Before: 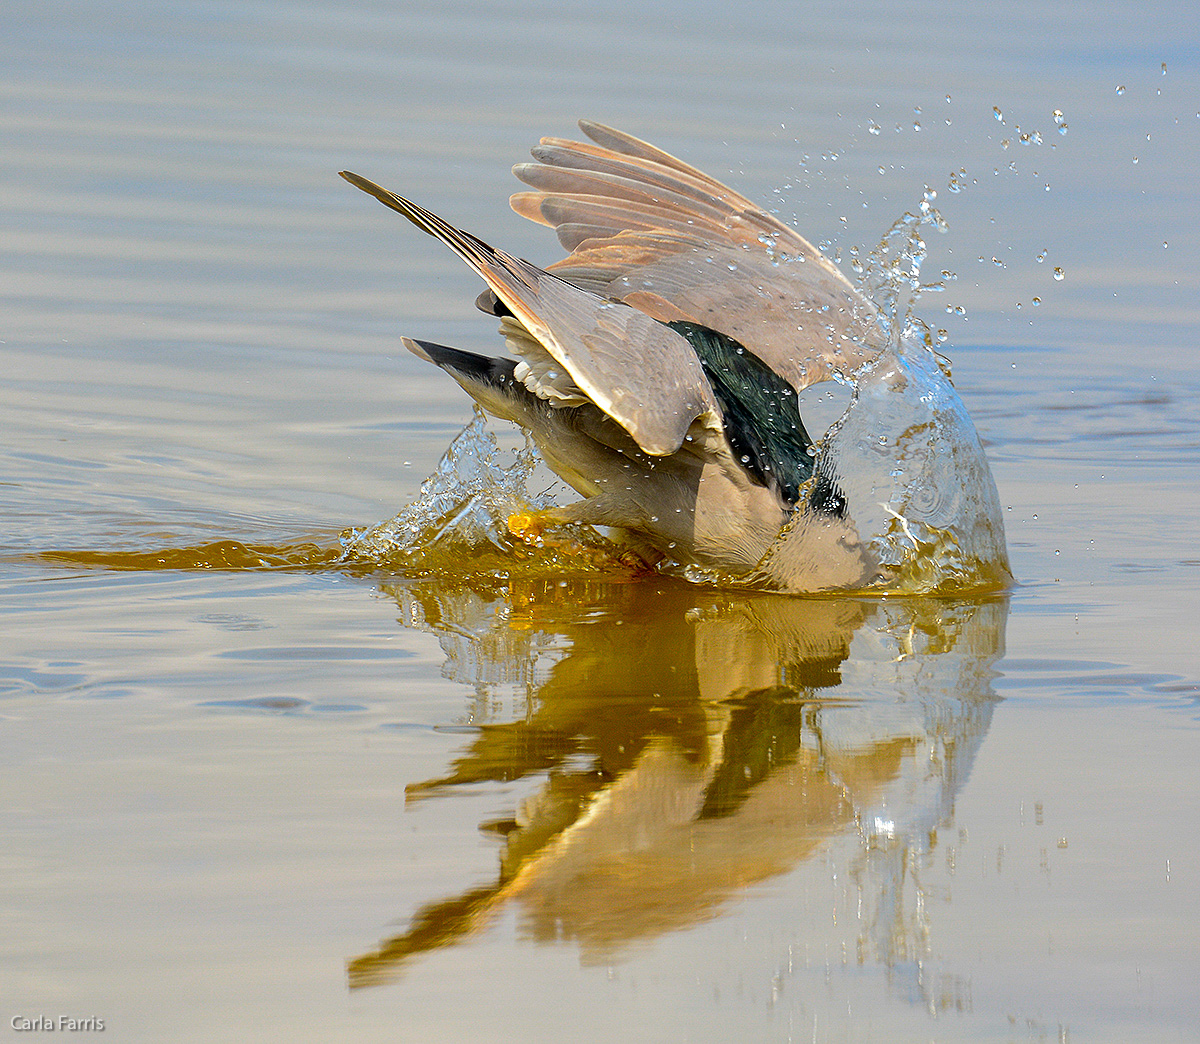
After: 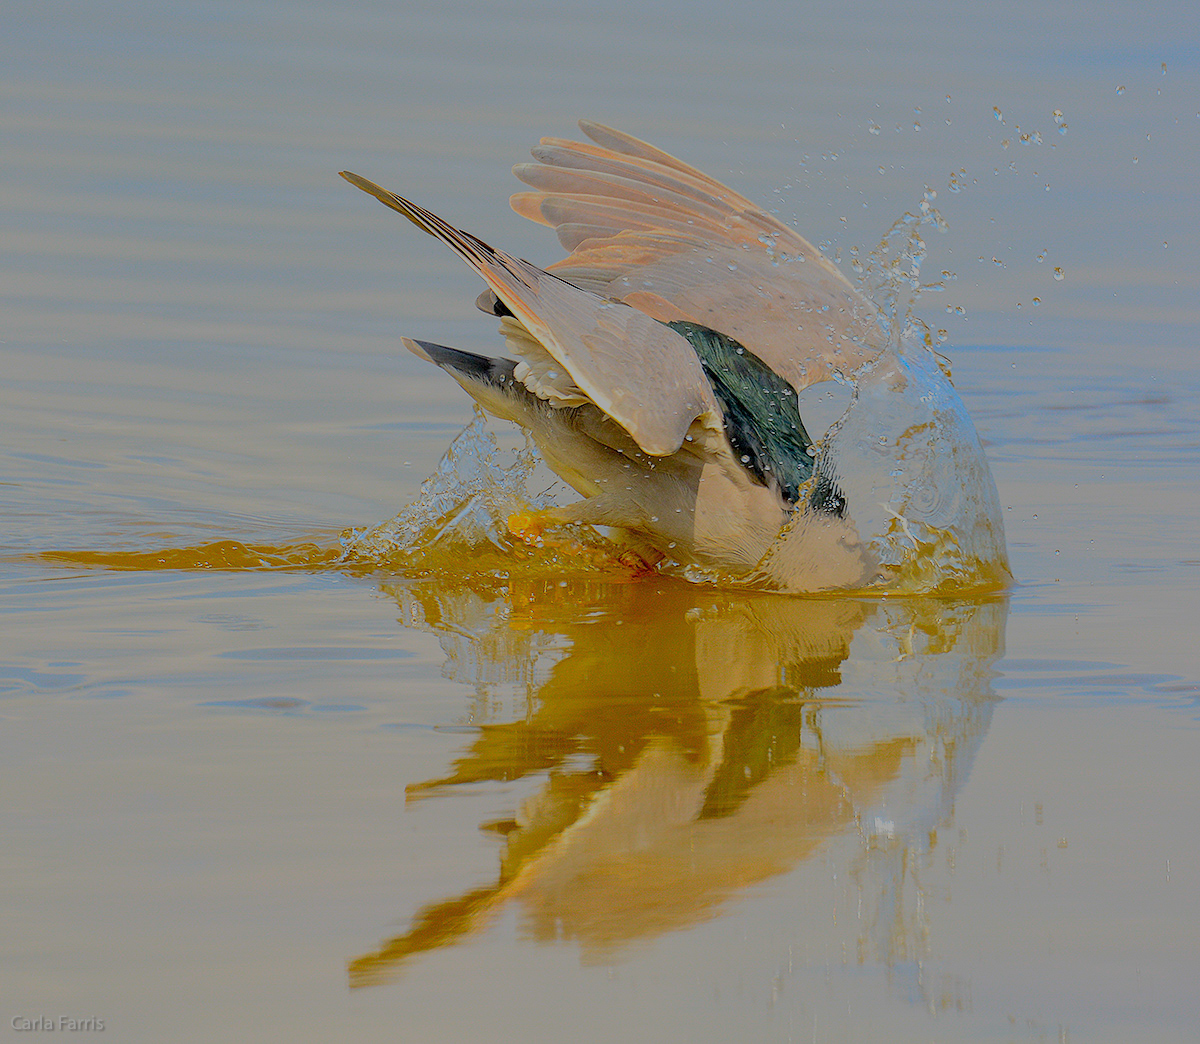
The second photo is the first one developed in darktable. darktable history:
filmic rgb: black relative exposure -13.94 EV, white relative exposure 8 EV, hardness 3.74, latitude 49.79%, contrast 0.506, add noise in highlights 0.001, preserve chrominance luminance Y, color science v3 (2019), use custom middle-gray values true, contrast in highlights soft
